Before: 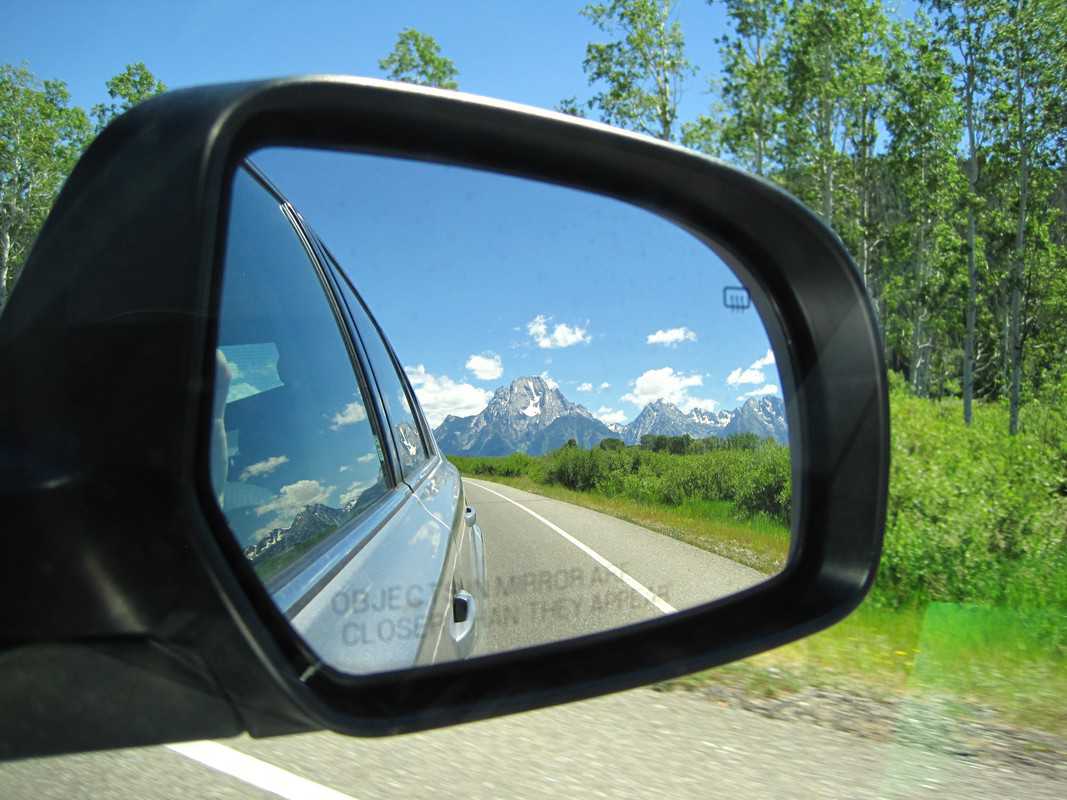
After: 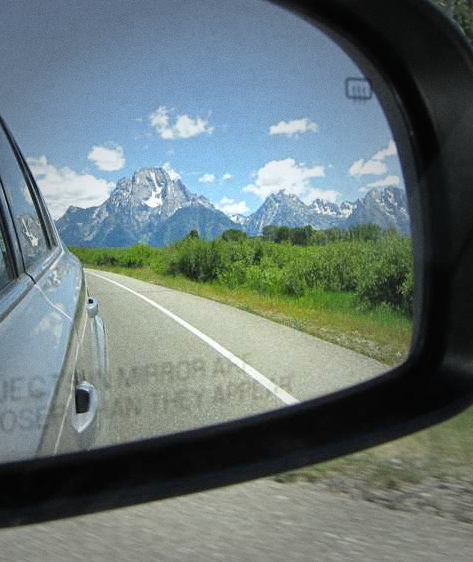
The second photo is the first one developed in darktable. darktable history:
grain: on, module defaults
white balance: red 0.98, blue 1.034
crop: left 35.432%, top 26.233%, right 20.145%, bottom 3.432%
vignetting: fall-off start 33.76%, fall-off radius 64.94%, brightness -0.575, center (-0.12, -0.002), width/height ratio 0.959
